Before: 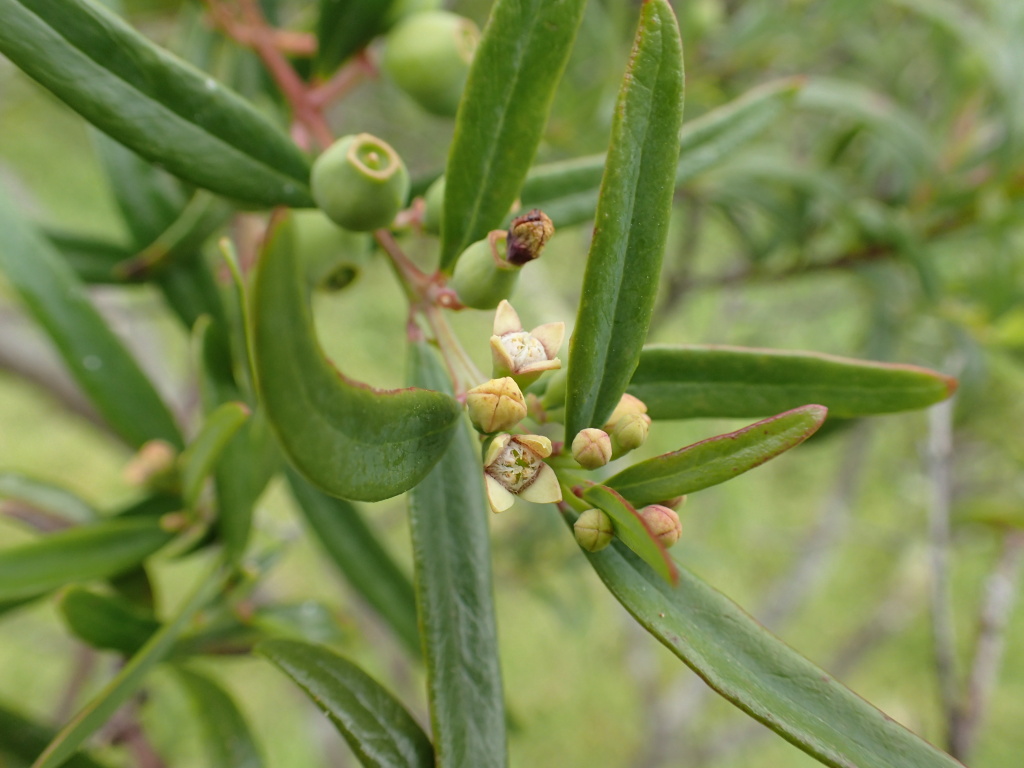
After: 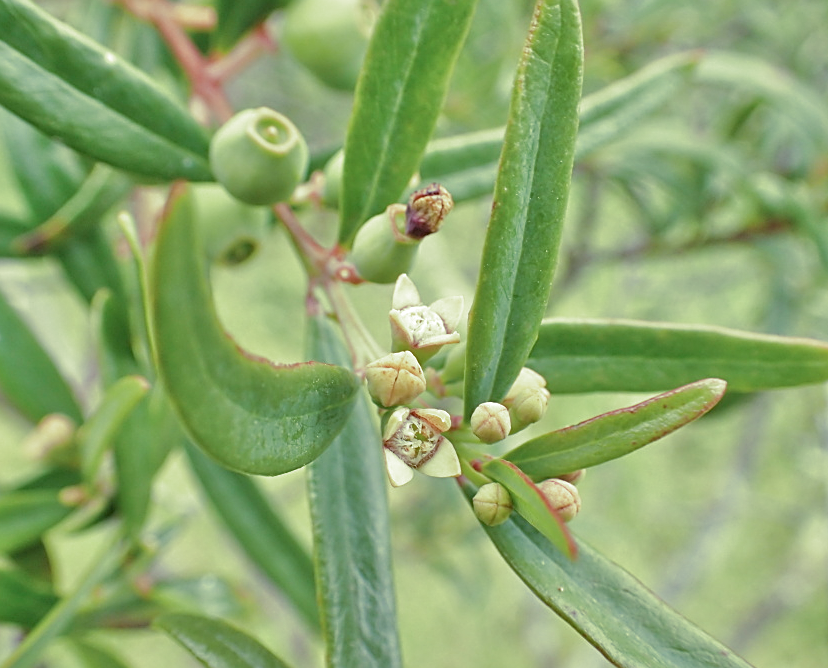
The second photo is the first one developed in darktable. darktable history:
color correction: highlights a* -2.24, highlights b* -18.1
split-toning: shadows › hue 290.82°, shadows › saturation 0.34, highlights › saturation 0.38, balance 0, compress 50%
sharpen: on, module defaults
crop: left 9.929%, top 3.475%, right 9.188%, bottom 9.529%
tone equalizer: -7 EV 0.15 EV, -6 EV 0.6 EV, -5 EV 1.15 EV, -4 EV 1.33 EV, -3 EV 1.15 EV, -2 EV 0.6 EV, -1 EV 0.15 EV, mask exposure compensation -0.5 EV
